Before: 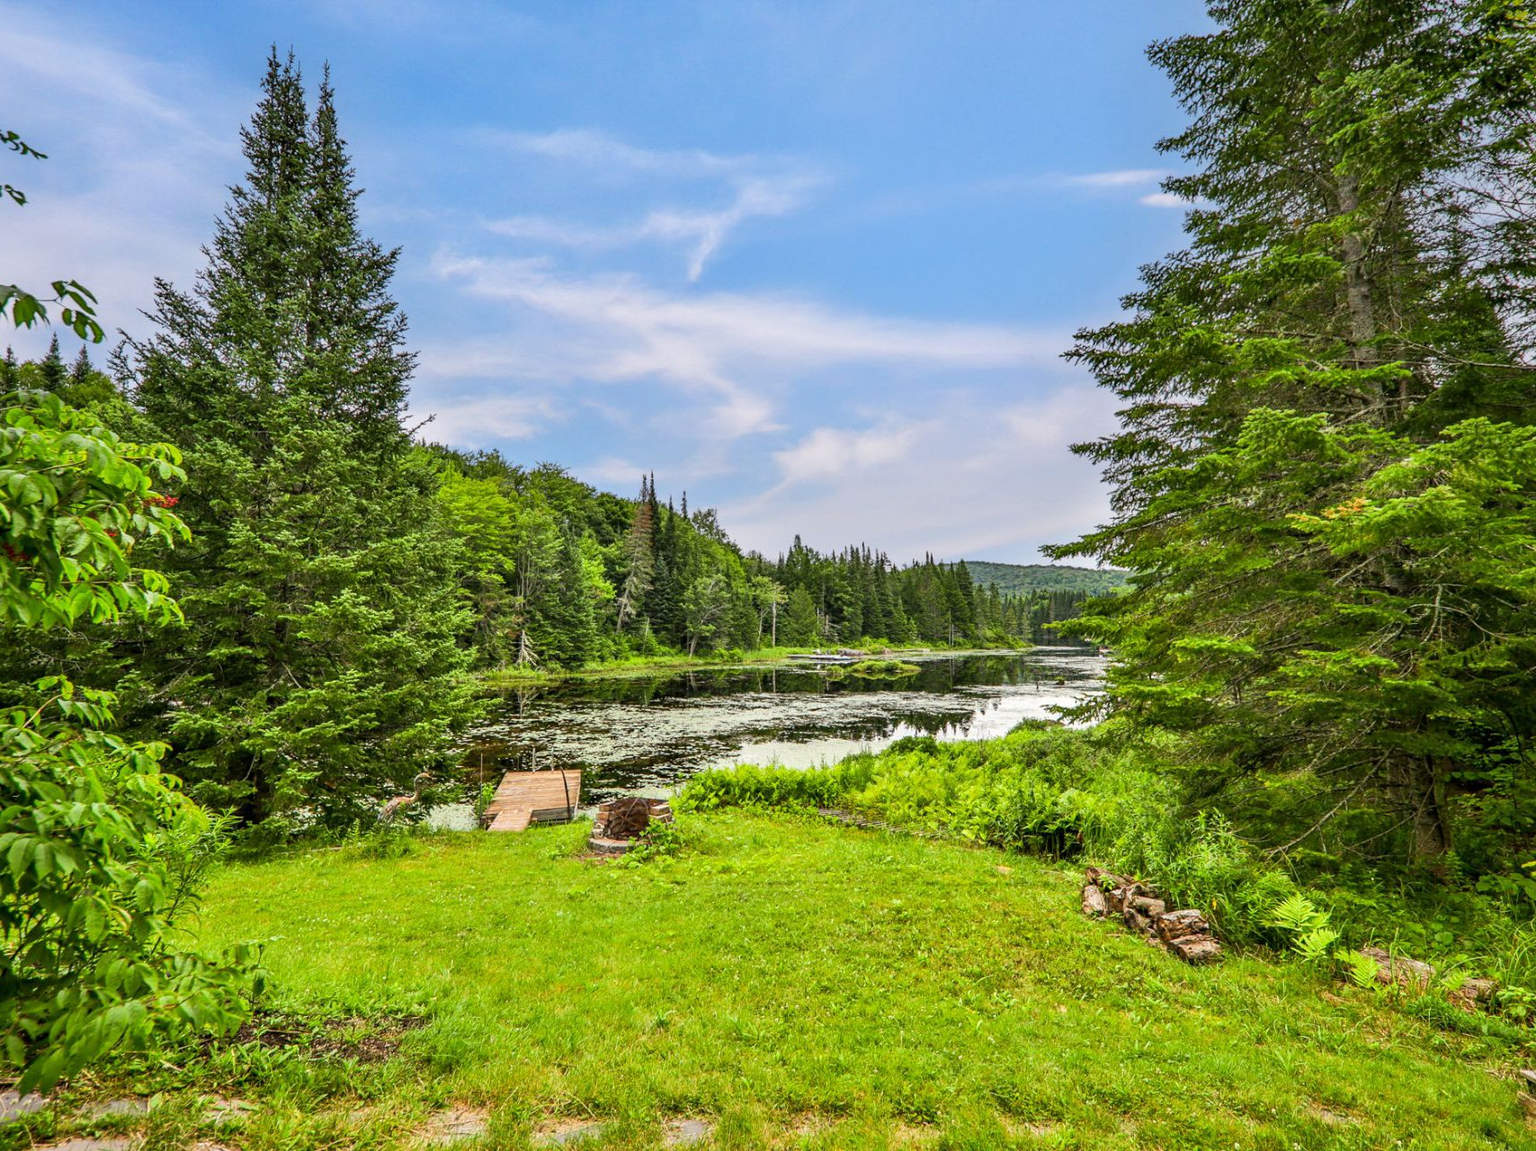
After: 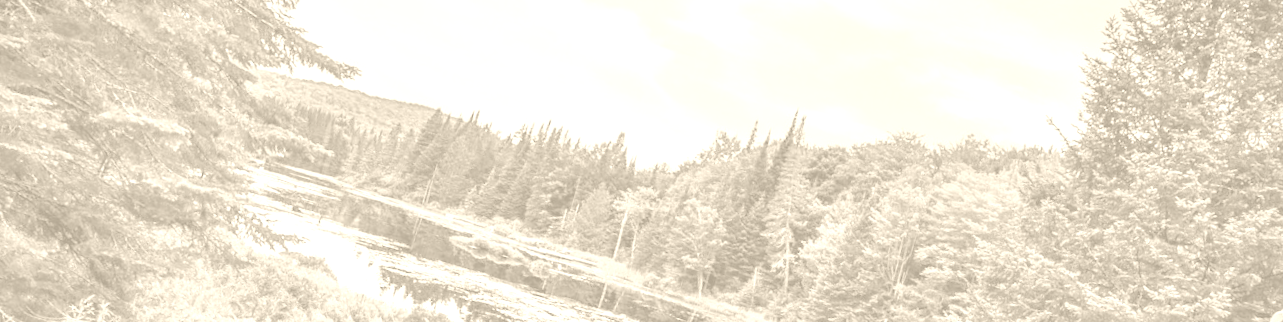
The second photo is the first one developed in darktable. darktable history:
color zones: curves: ch0 [(0, 0.465) (0.092, 0.596) (0.289, 0.464) (0.429, 0.453) (0.571, 0.464) (0.714, 0.455) (0.857, 0.462) (1, 0.465)]
colorize: hue 36°, saturation 71%, lightness 80.79%
crop and rotate: angle 16.12°, top 30.835%, bottom 35.653%
